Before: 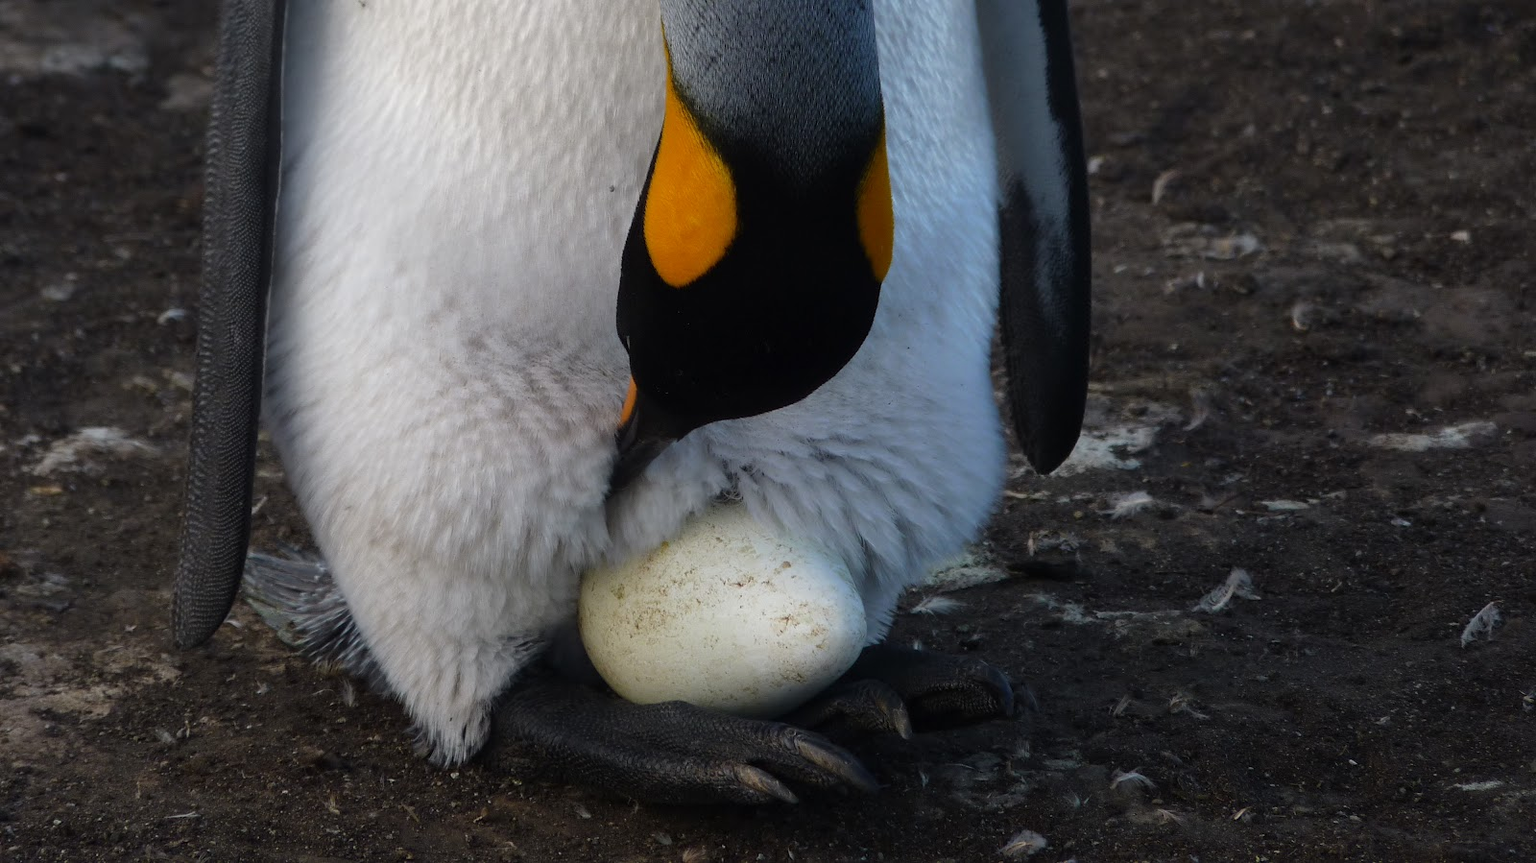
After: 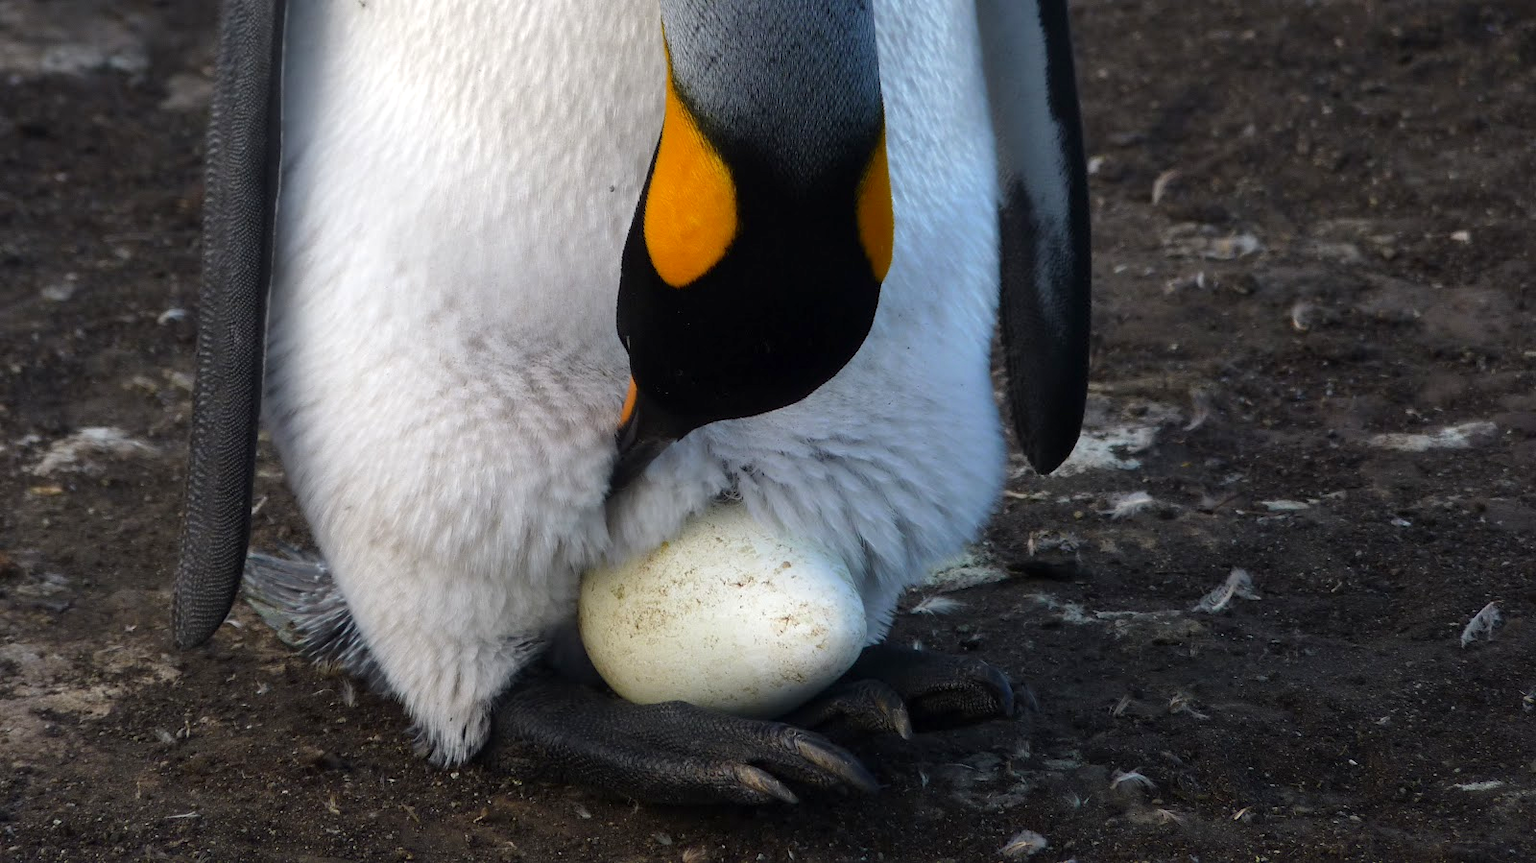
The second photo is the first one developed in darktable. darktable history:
exposure: black level correction 0.001, exposure 0.5 EV, compensate exposure bias true, compensate highlight preservation false
